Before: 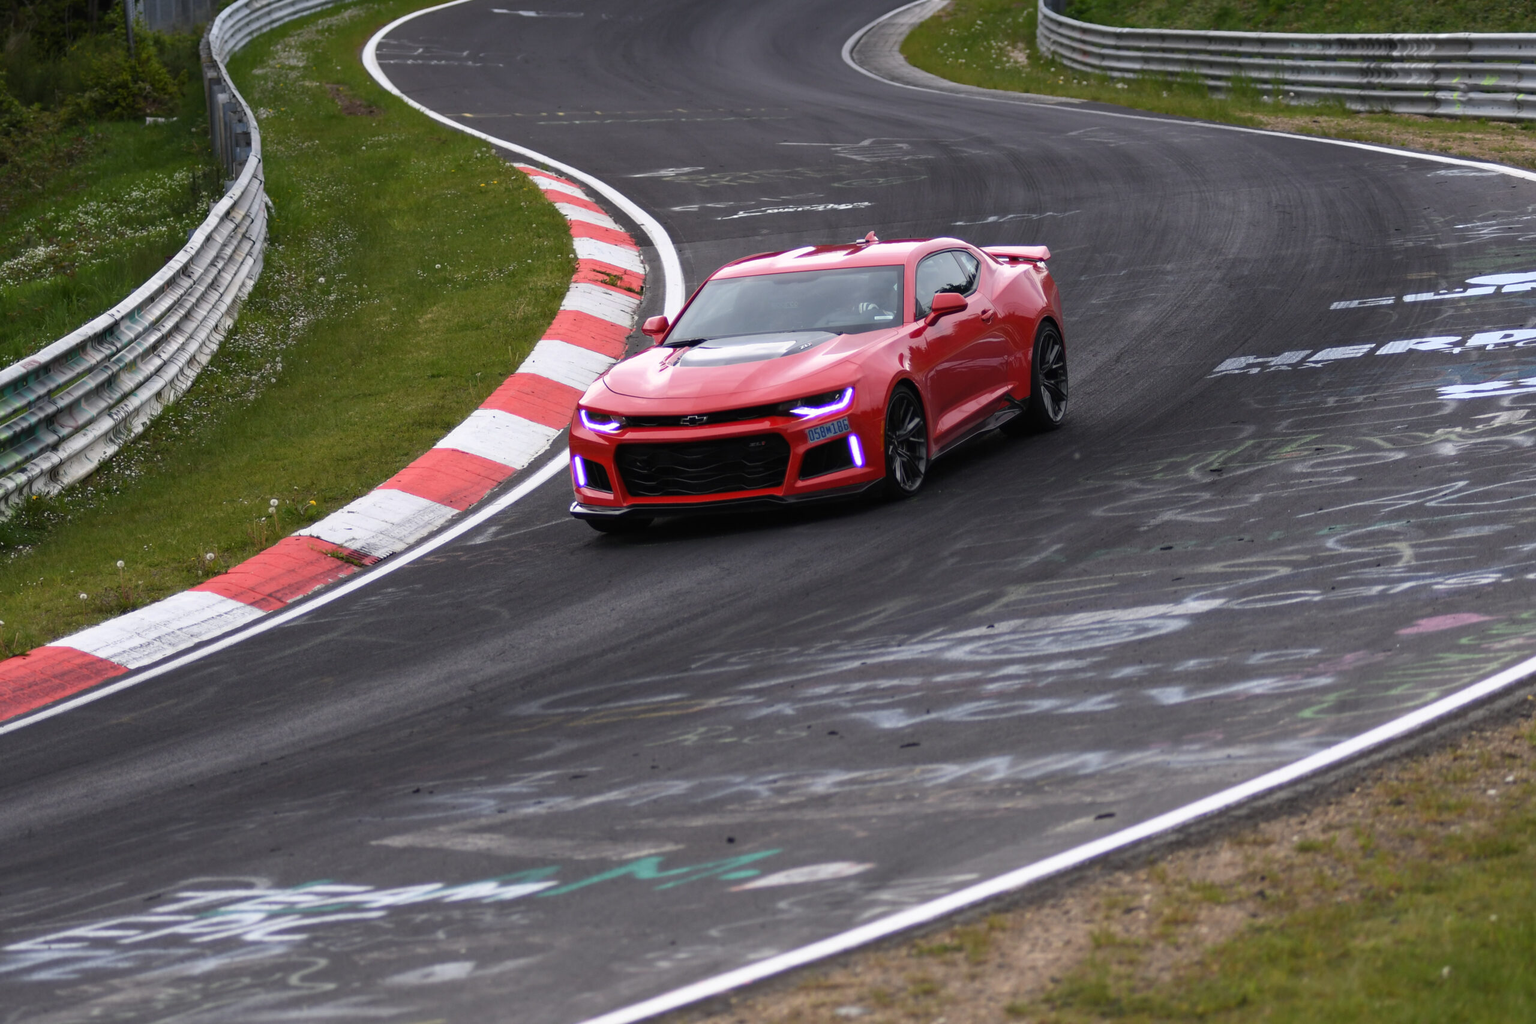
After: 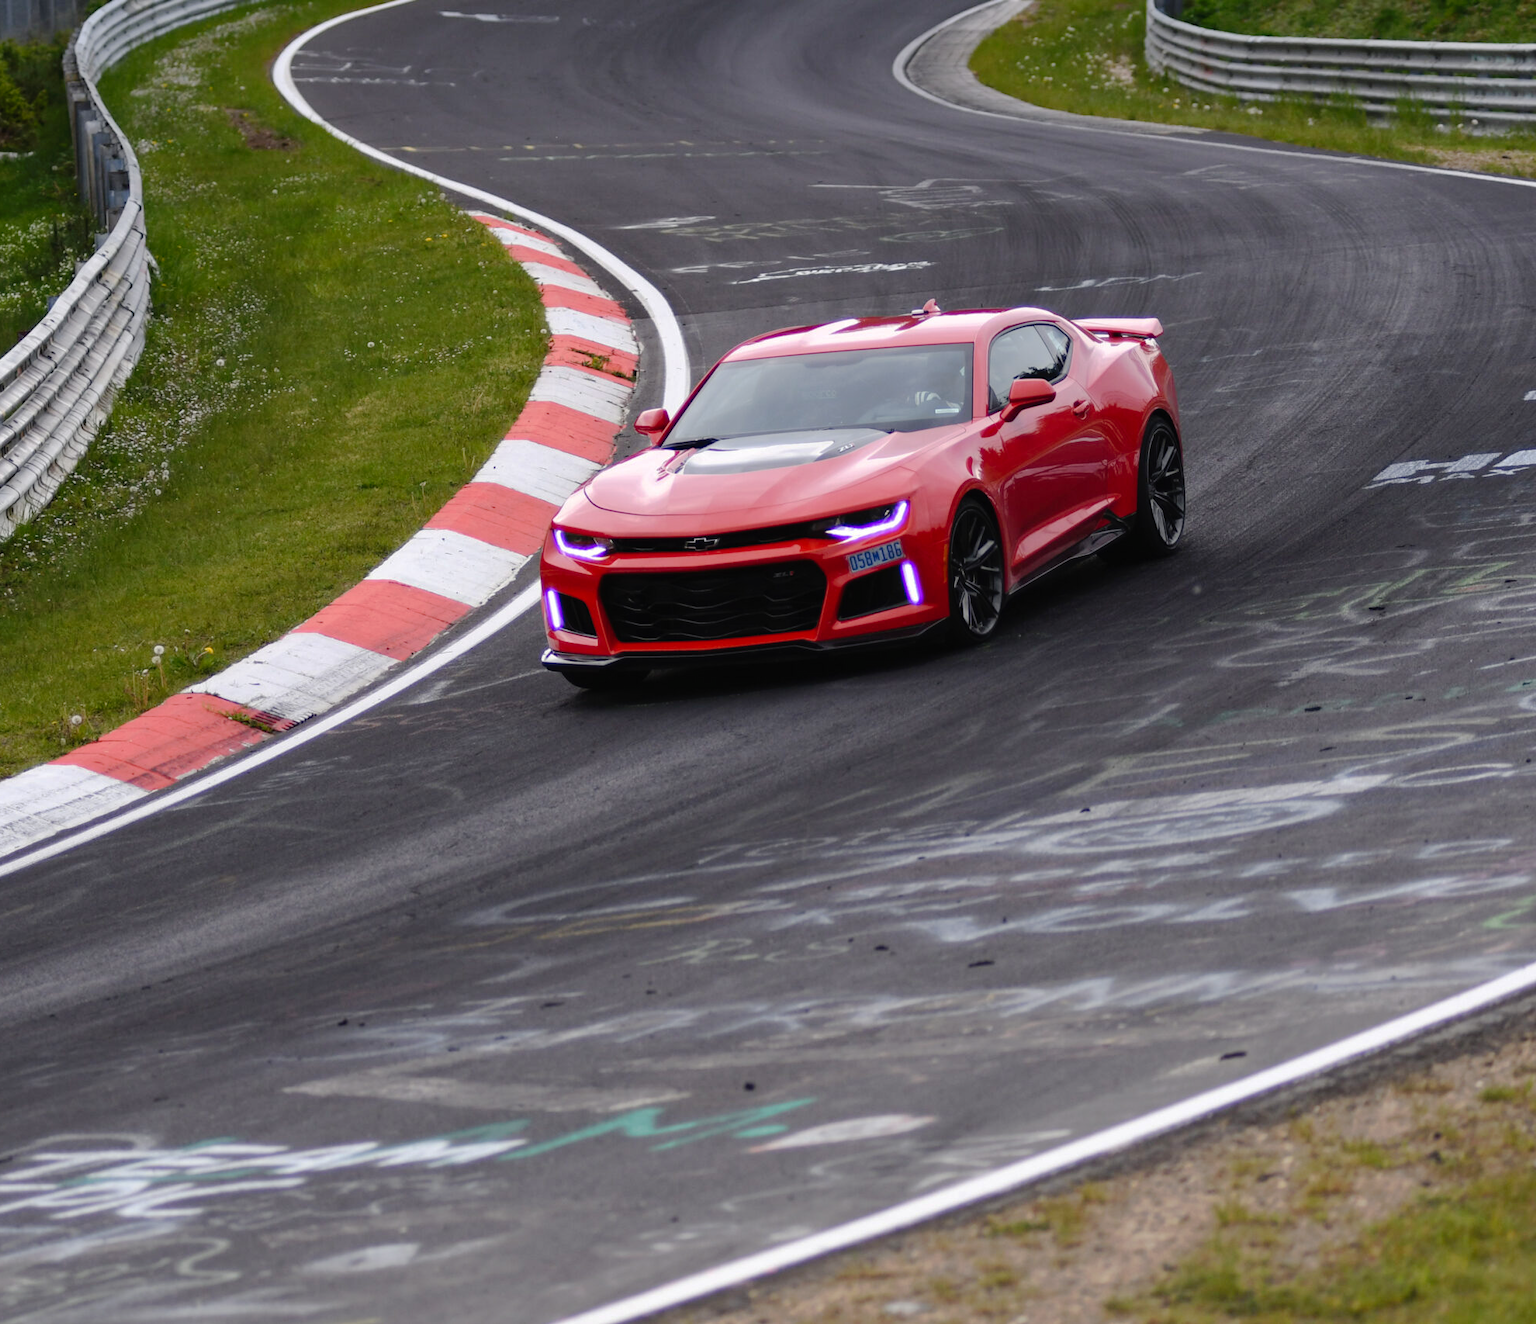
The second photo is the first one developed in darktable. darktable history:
crop: left 9.88%, right 12.77%
tone curve: curves: ch0 [(0, 0) (0.003, 0.006) (0.011, 0.014) (0.025, 0.024) (0.044, 0.035) (0.069, 0.046) (0.1, 0.074) (0.136, 0.115) (0.177, 0.161) (0.224, 0.226) (0.277, 0.293) (0.335, 0.364) (0.399, 0.441) (0.468, 0.52) (0.543, 0.58) (0.623, 0.657) (0.709, 0.72) (0.801, 0.794) (0.898, 0.883) (1, 1)], preserve colors none
